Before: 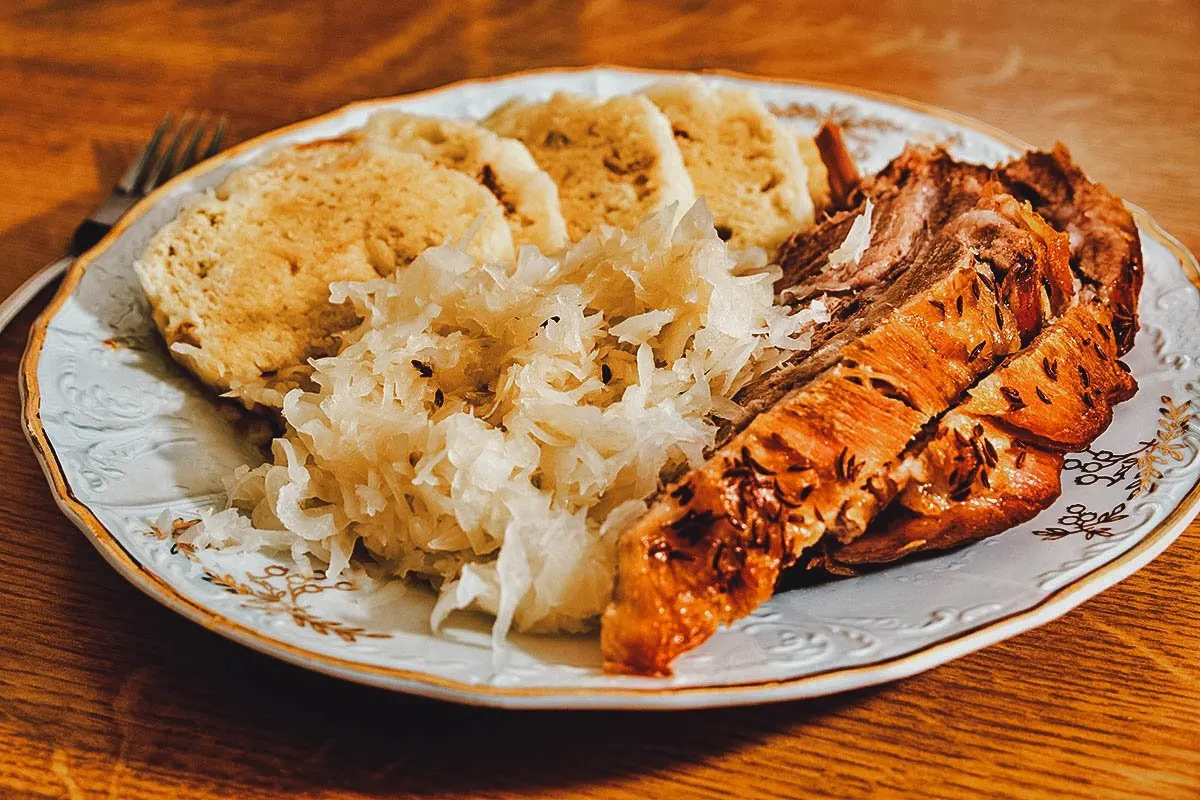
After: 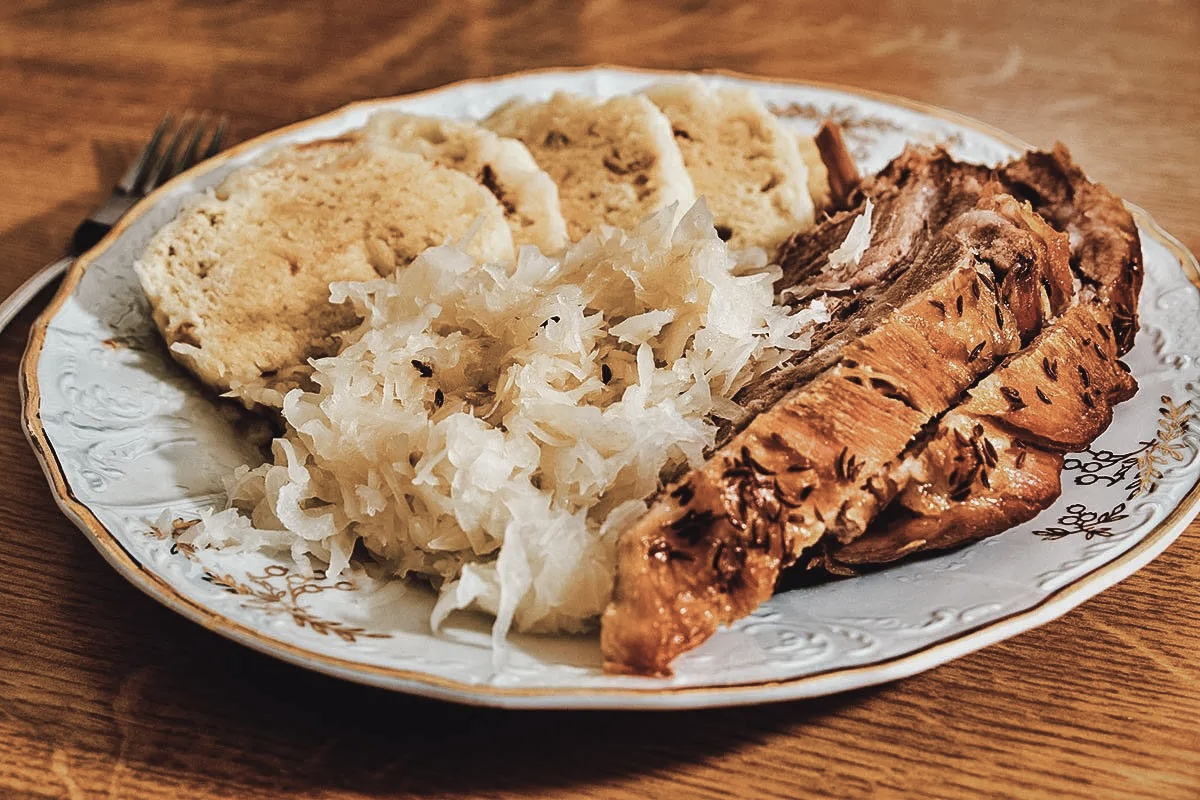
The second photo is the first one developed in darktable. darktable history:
contrast brightness saturation: contrast 0.096, saturation -0.369
